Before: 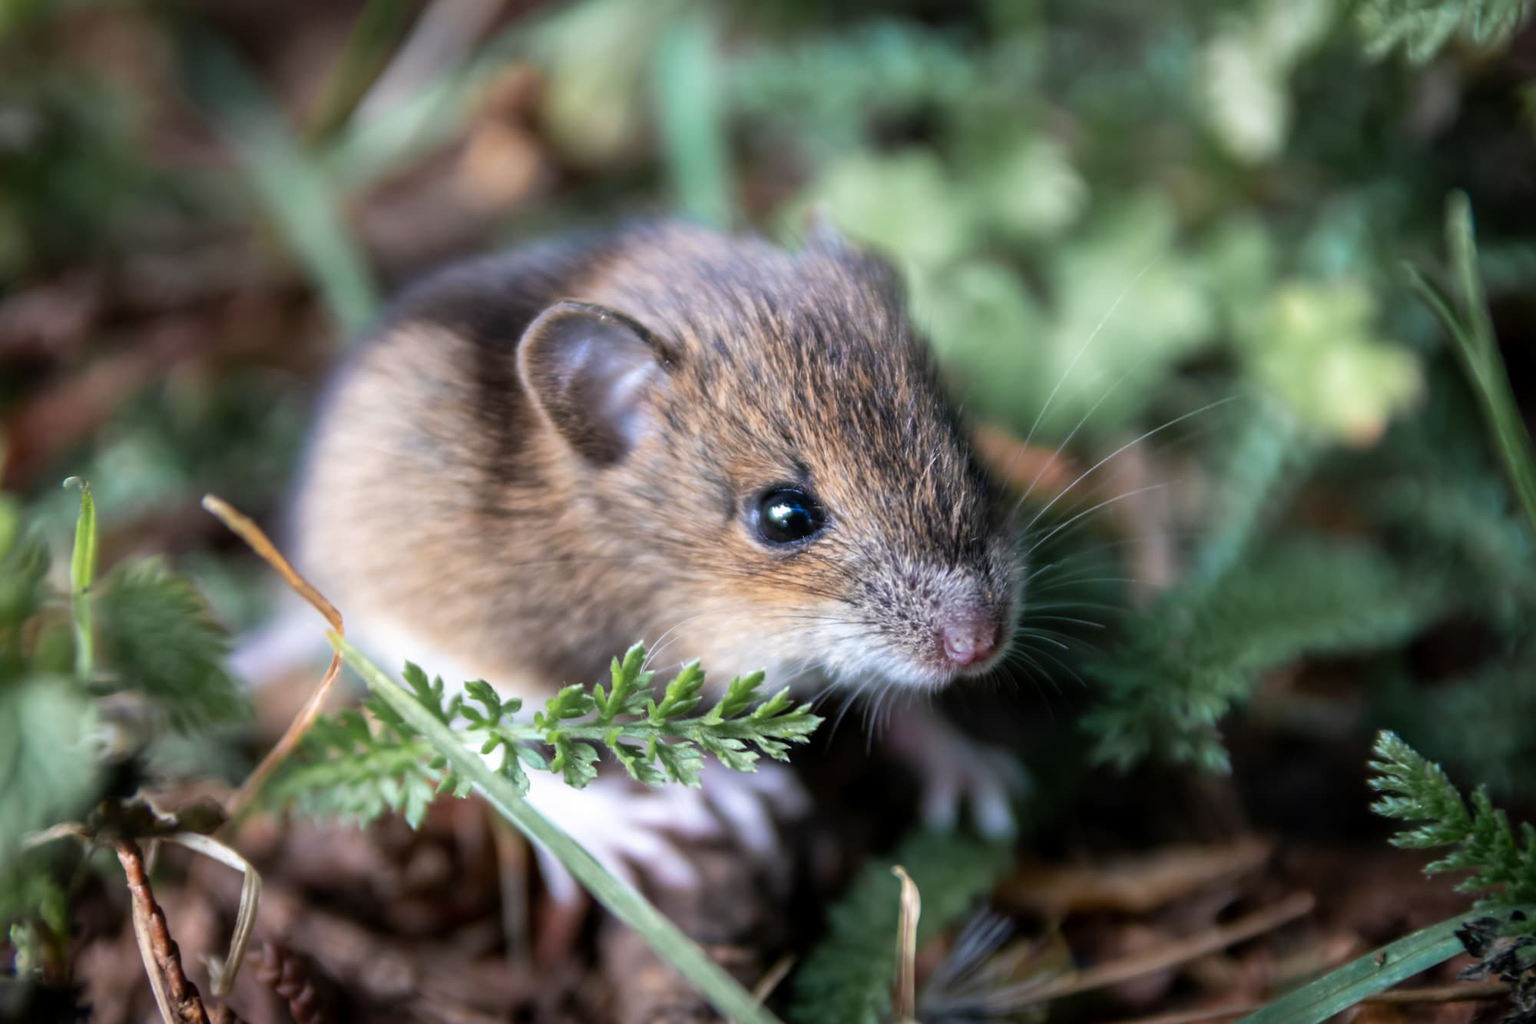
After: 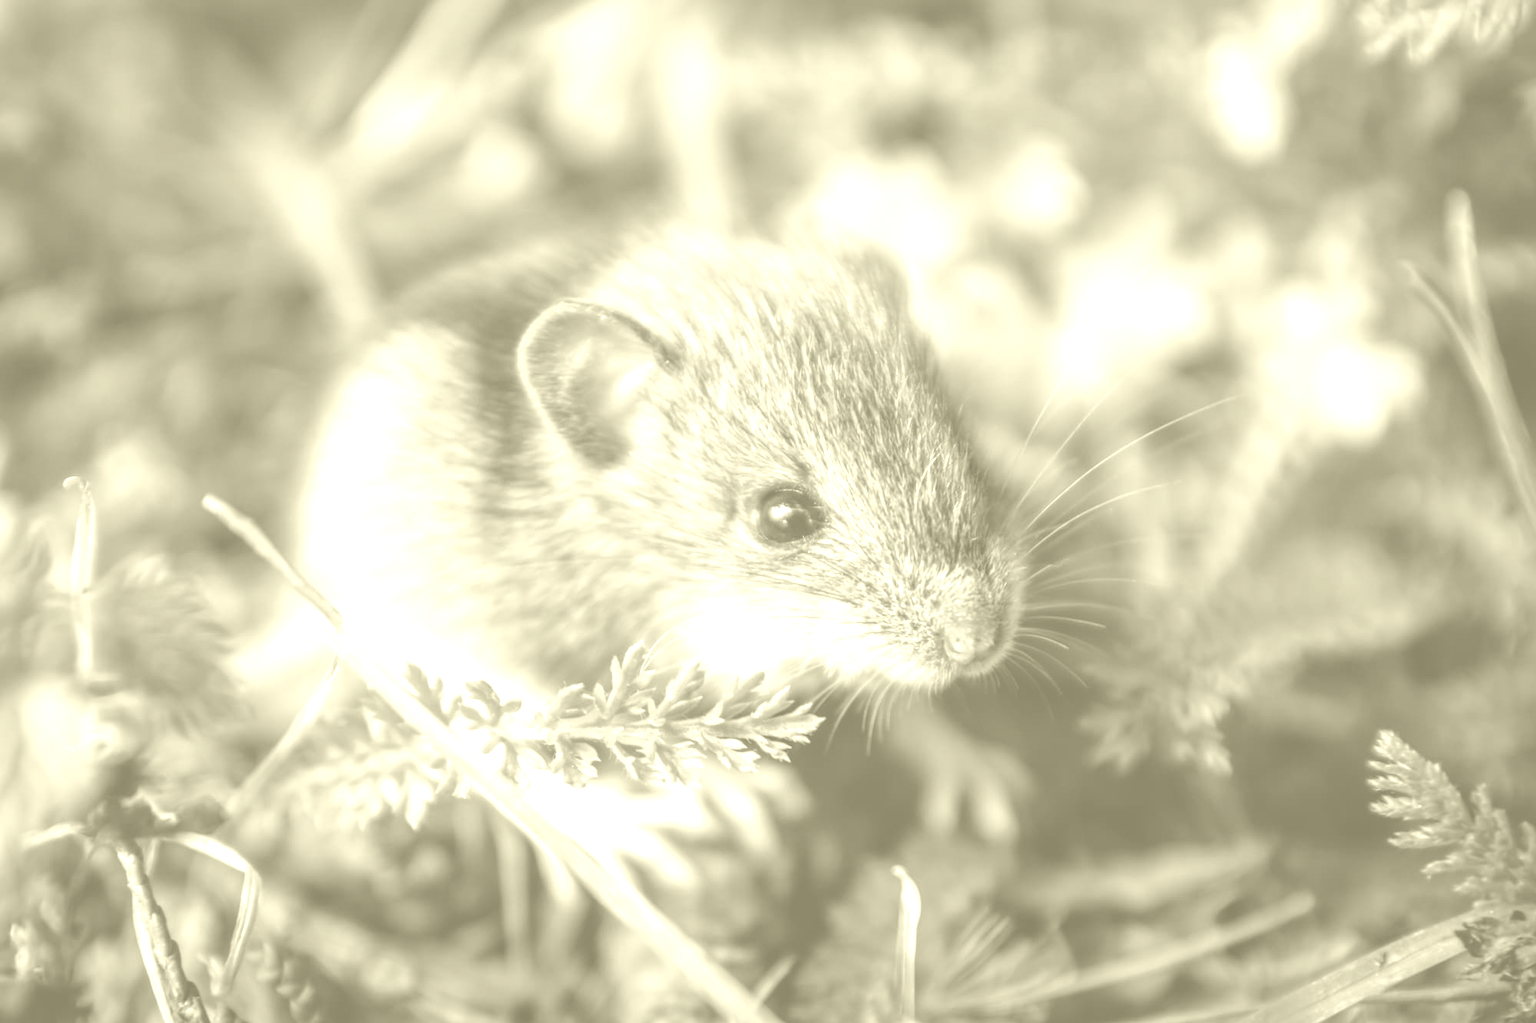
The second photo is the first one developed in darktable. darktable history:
tone equalizer: on, module defaults
local contrast: on, module defaults
exposure: black level correction 0, exposure 1 EV, compensate exposure bias true, compensate highlight preservation false
colorize: hue 43.2°, saturation 40%, version 1
